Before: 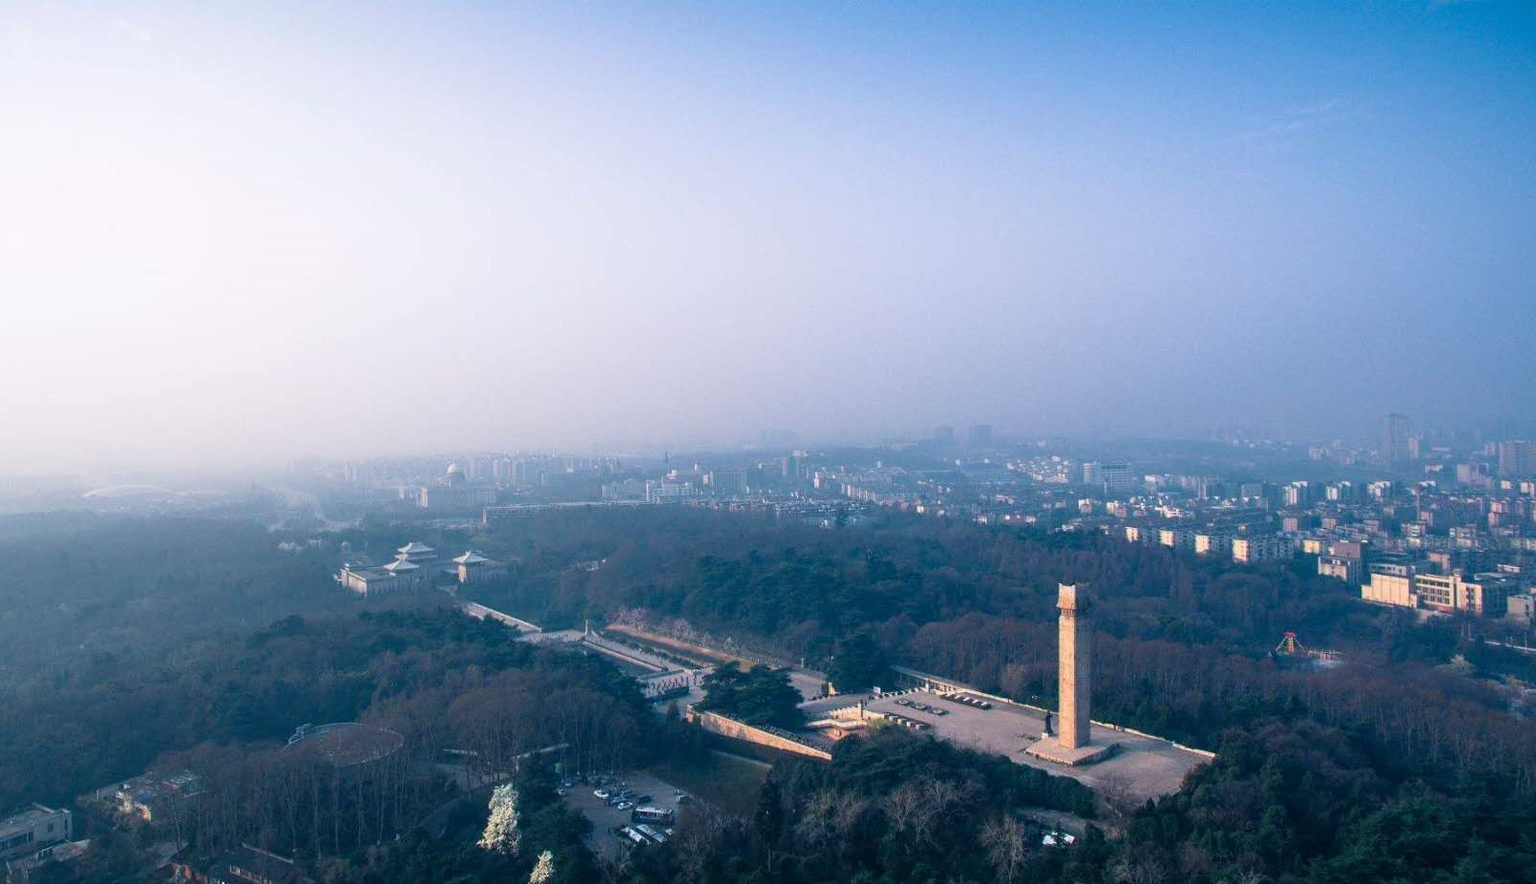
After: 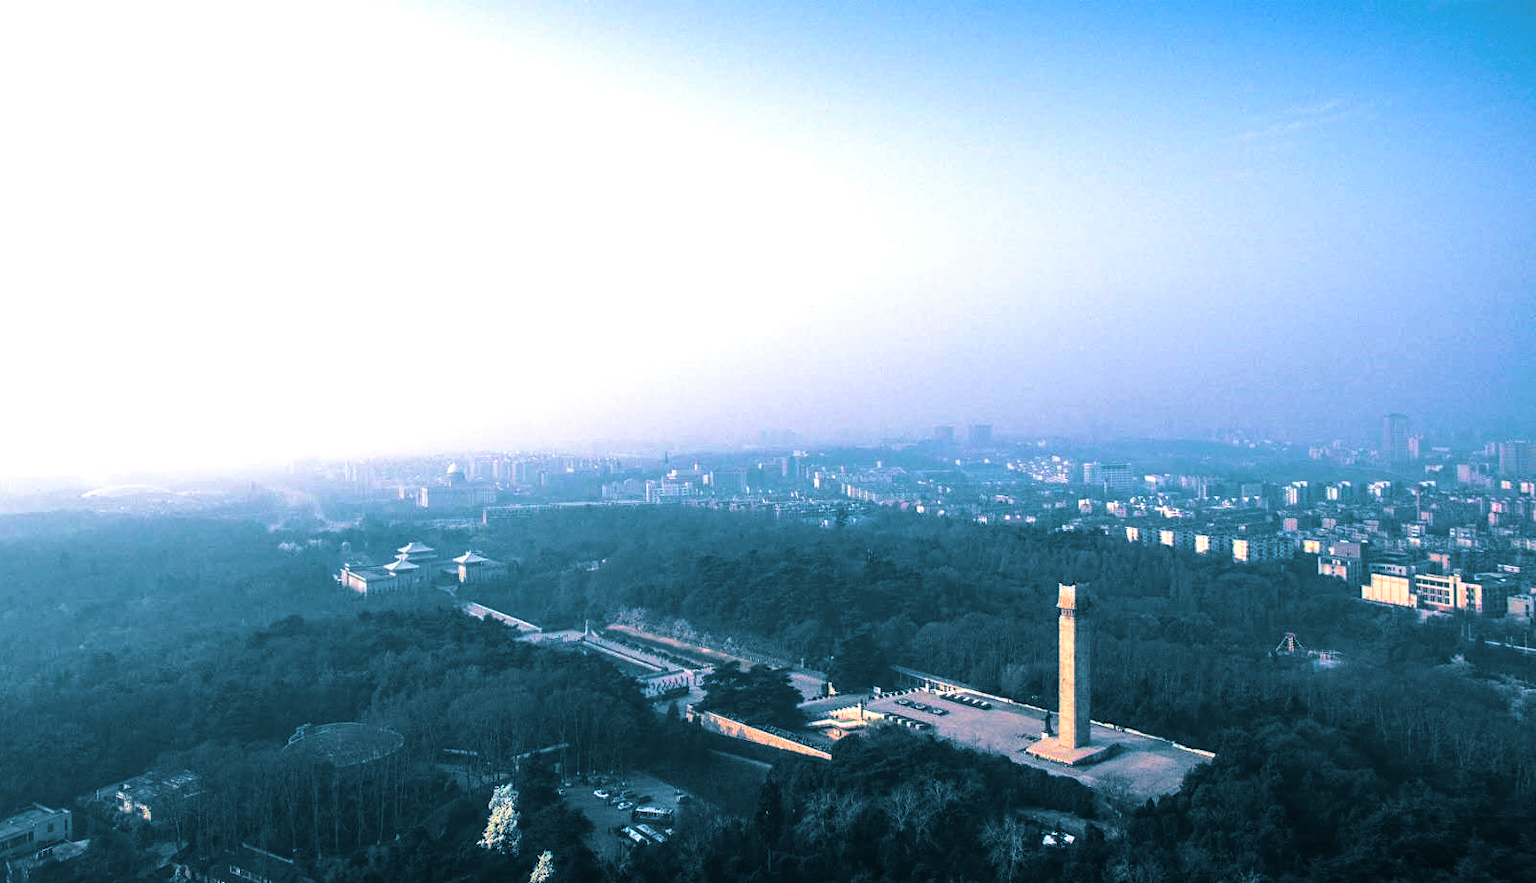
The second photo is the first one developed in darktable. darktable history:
tone equalizer: -8 EV -0.75 EV, -7 EV -0.7 EV, -6 EV -0.6 EV, -5 EV -0.4 EV, -3 EV 0.4 EV, -2 EV 0.6 EV, -1 EV 0.7 EV, +0 EV 0.75 EV, edges refinement/feathering 500, mask exposure compensation -1.57 EV, preserve details no
local contrast: detail 110%
velvia: strength 45%
split-toning: shadows › hue 212.4°, balance -70
levels: mode automatic
